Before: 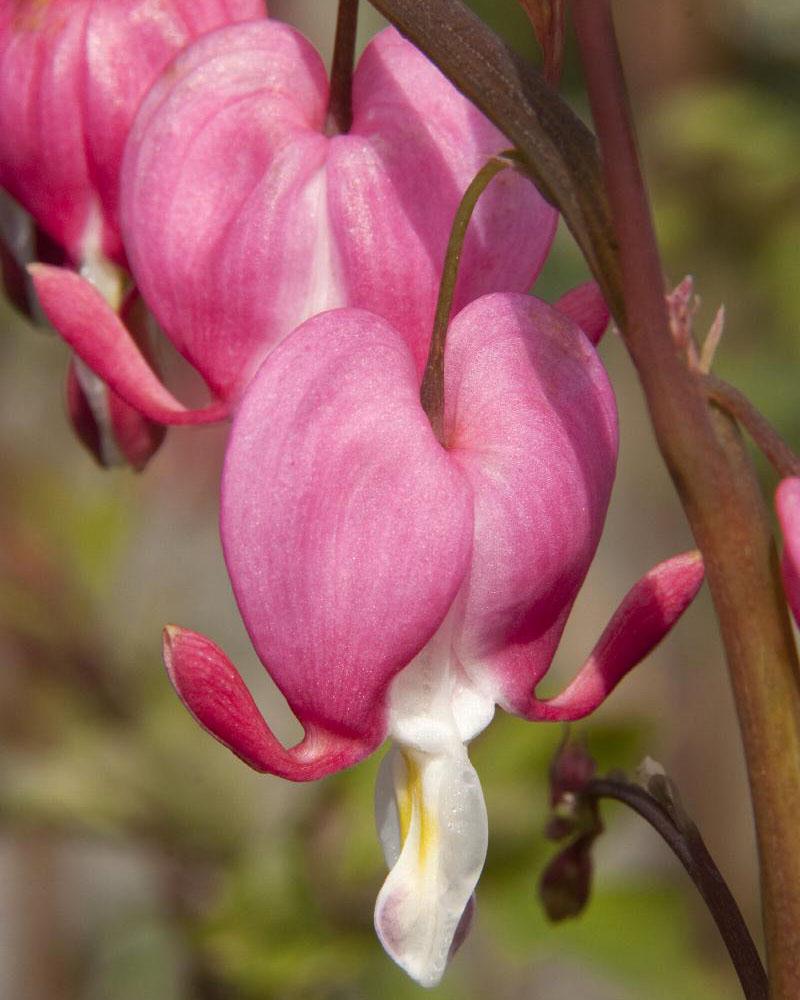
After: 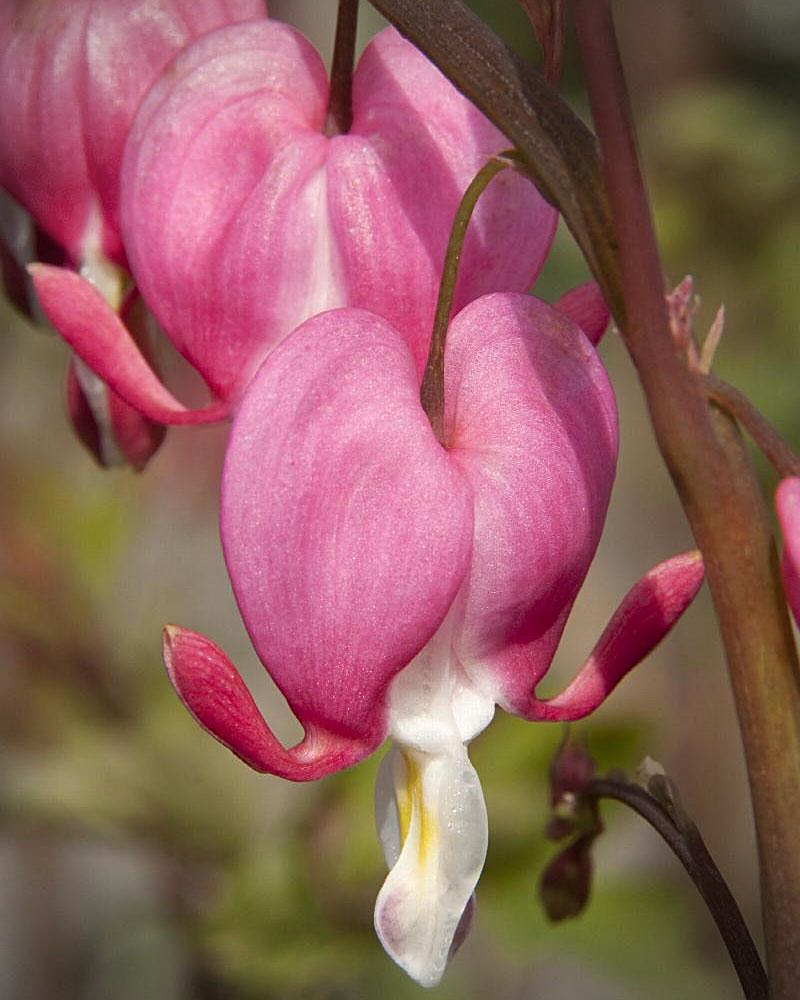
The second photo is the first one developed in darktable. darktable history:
sharpen: on, module defaults
vignetting: on, module defaults
